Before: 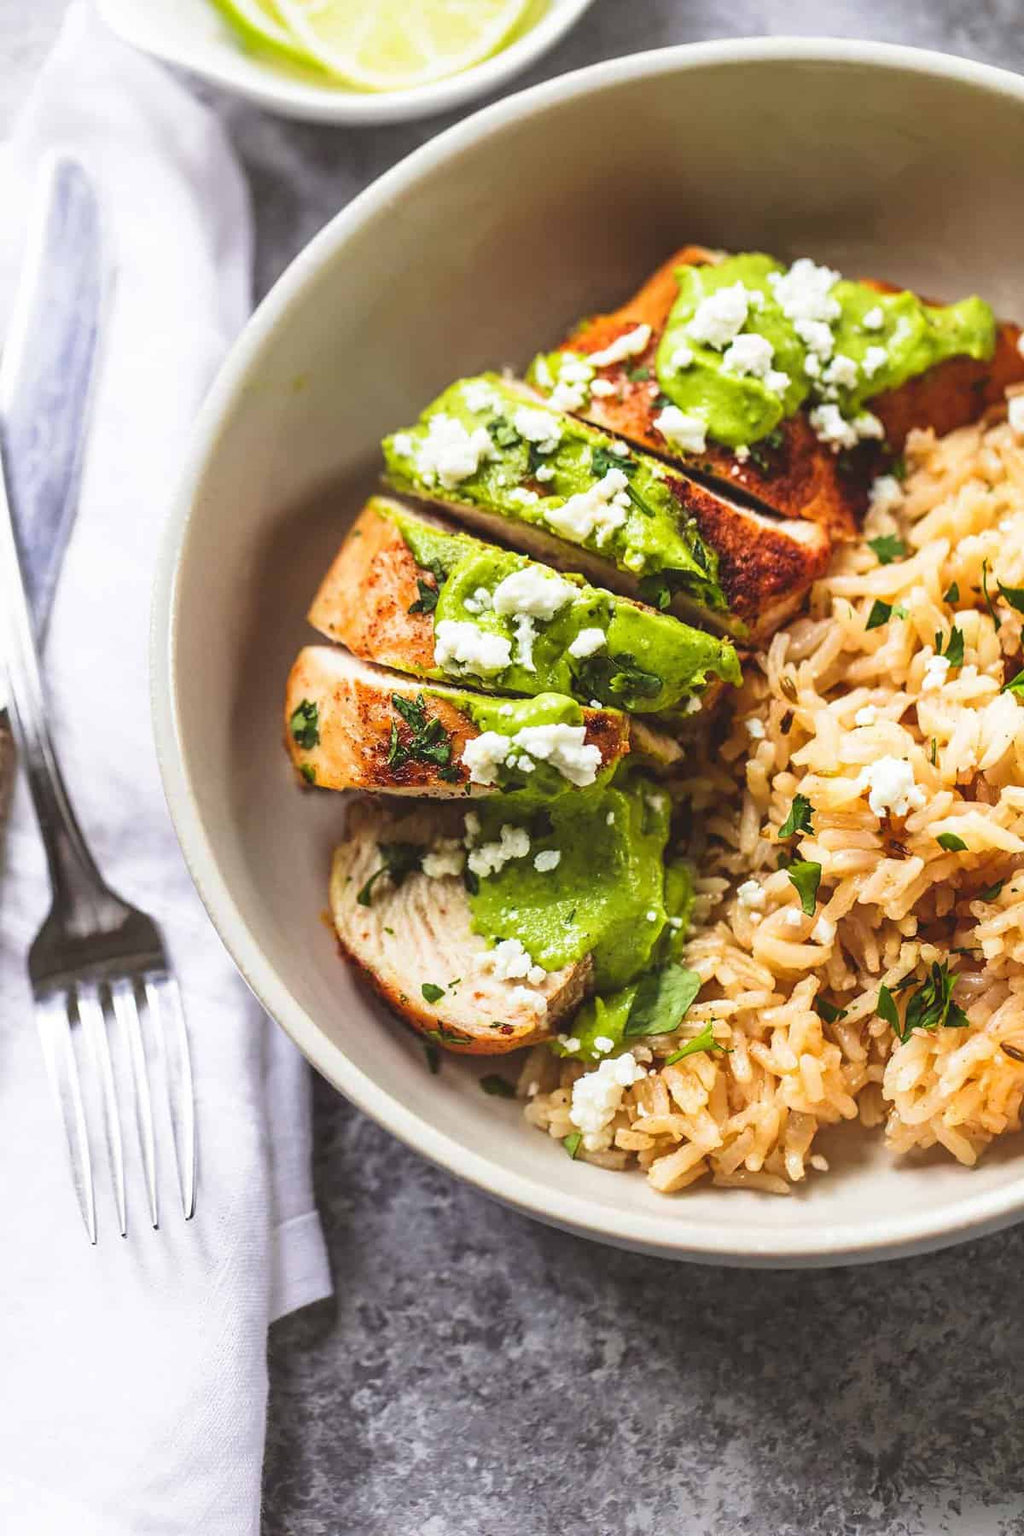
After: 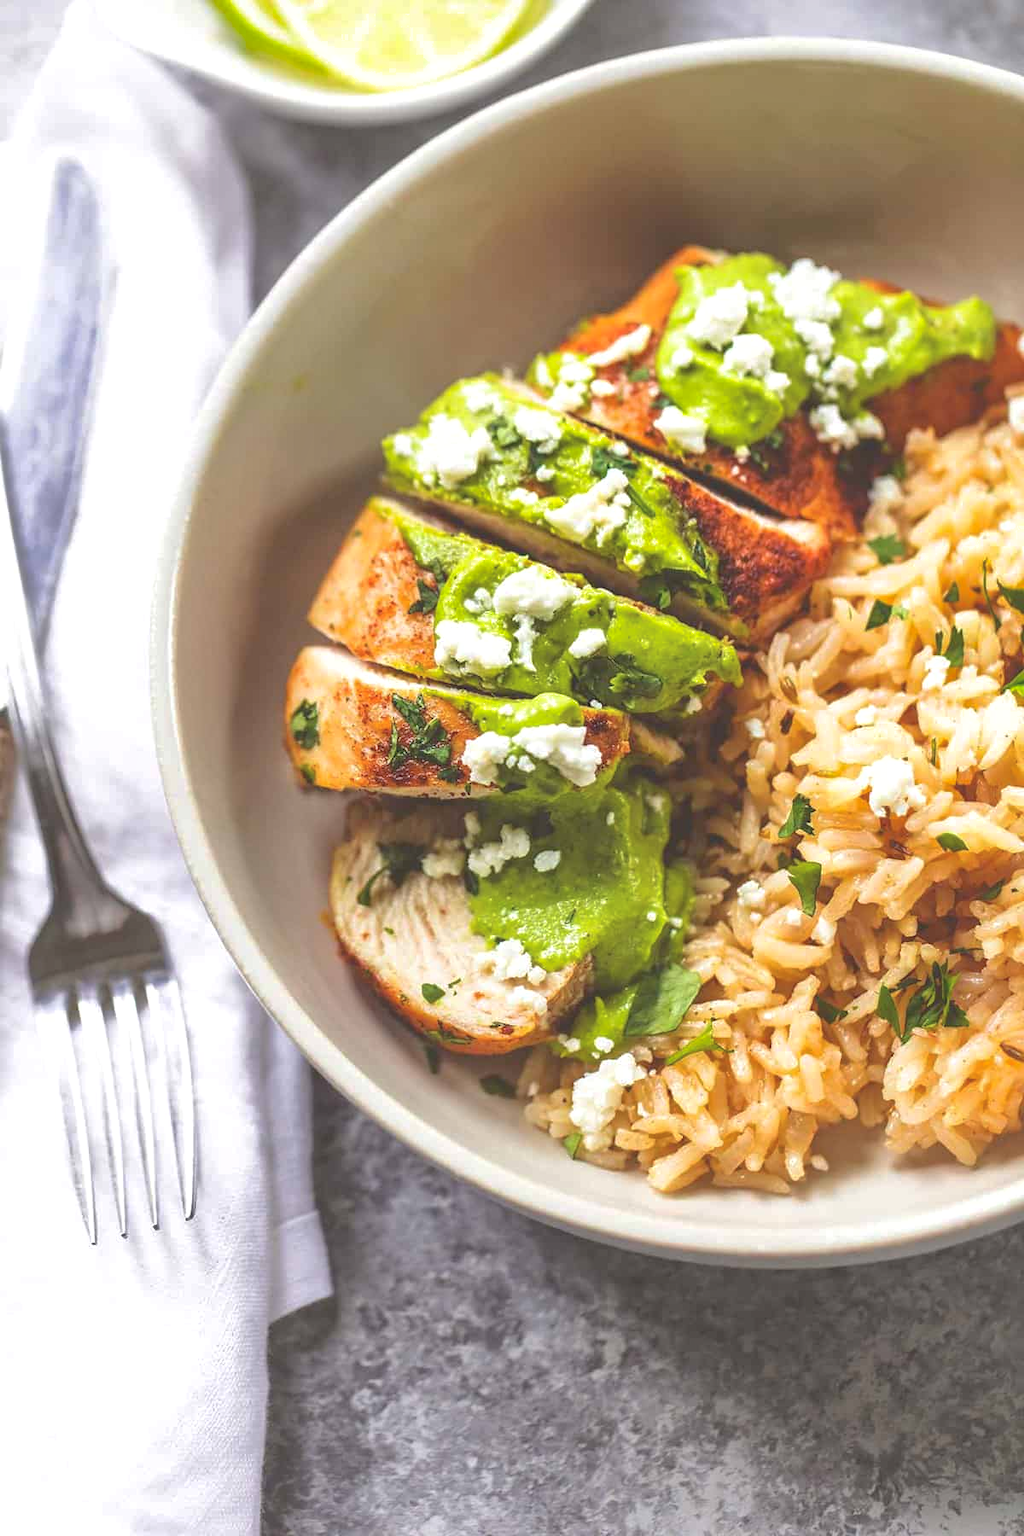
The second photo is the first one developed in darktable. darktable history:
exposure: exposure 0.427 EV, compensate exposure bias true, compensate highlight preservation false
shadows and highlights: highlights color adjustment 39.22%
contrast brightness saturation: contrast -0.133, brightness 0.052, saturation -0.119
